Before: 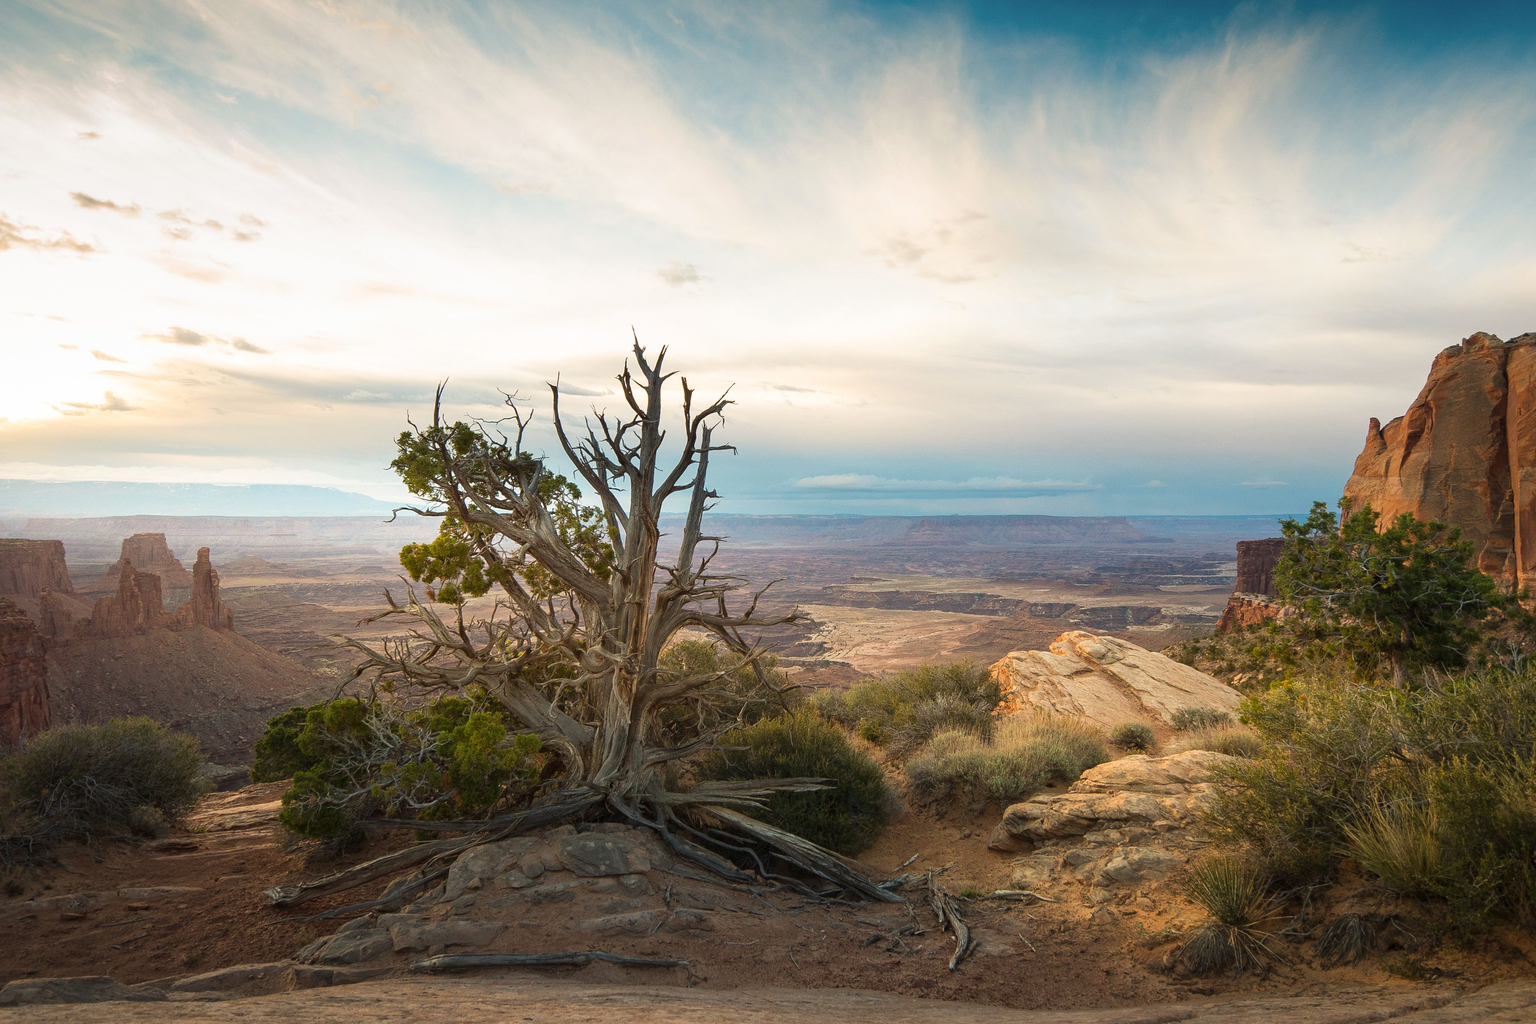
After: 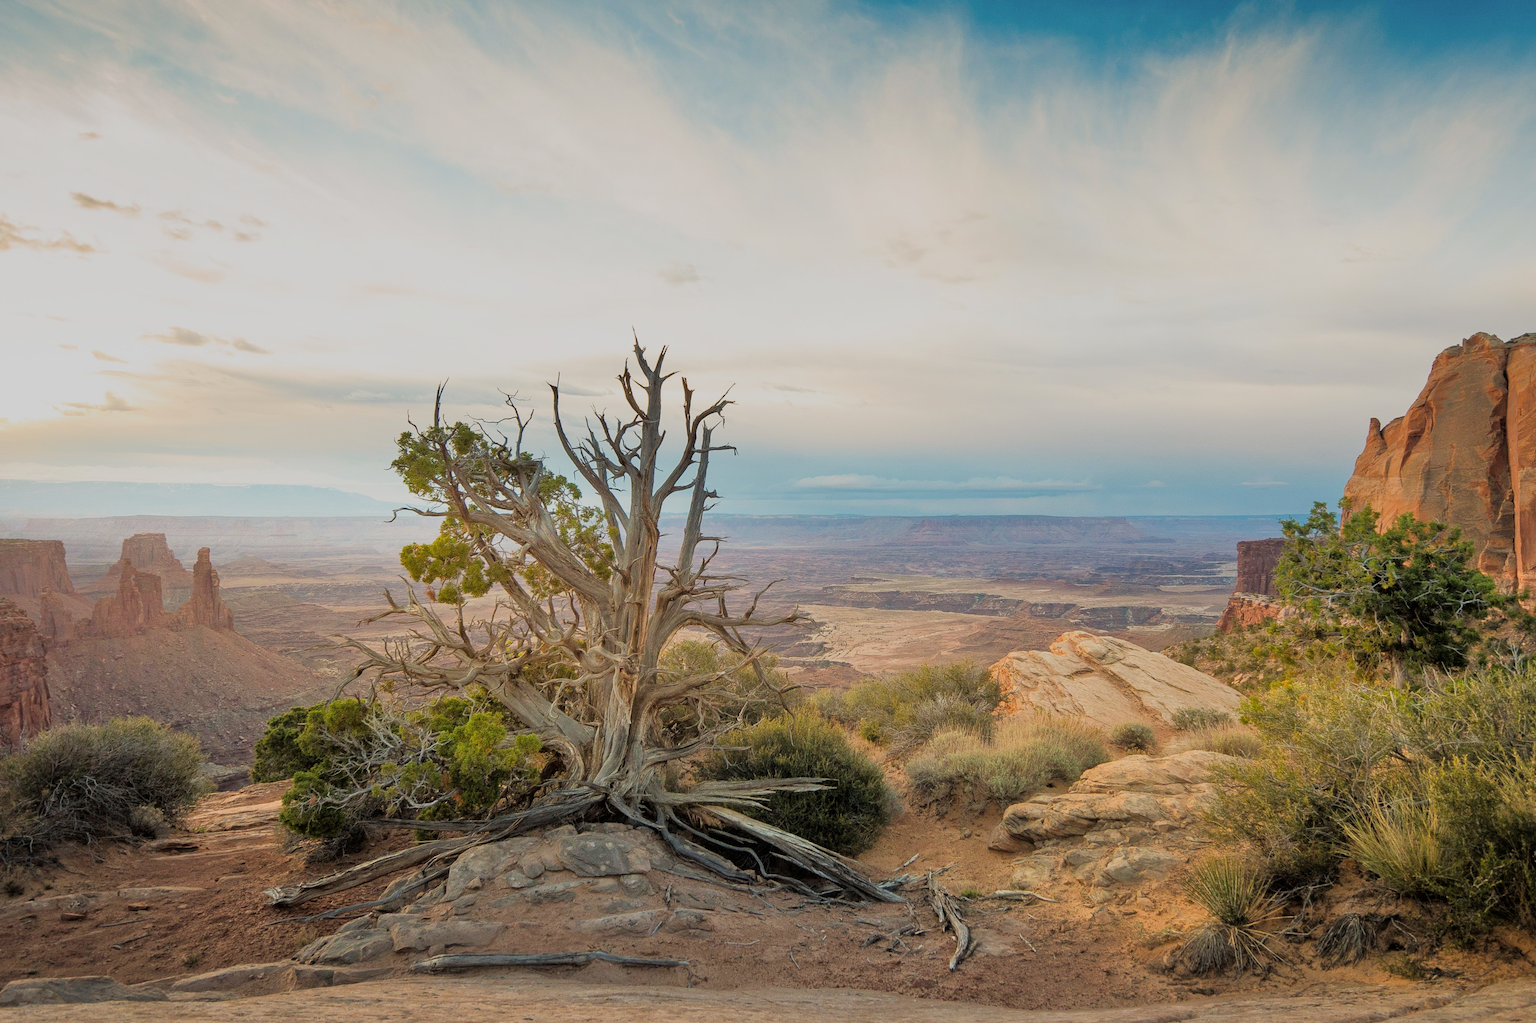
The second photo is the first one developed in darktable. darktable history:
tone equalizer: -7 EV 0.154 EV, -6 EV 0.566 EV, -5 EV 1.14 EV, -4 EV 1.37 EV, -3 EV 1.12 EV, -2 EV 0.6 EV, -1 EV 0.158 EV
filmic rgb: black relative exposure -8.53 EV, white relative exposure 5.54 EV, hardness 3.37, contrast 1.017
